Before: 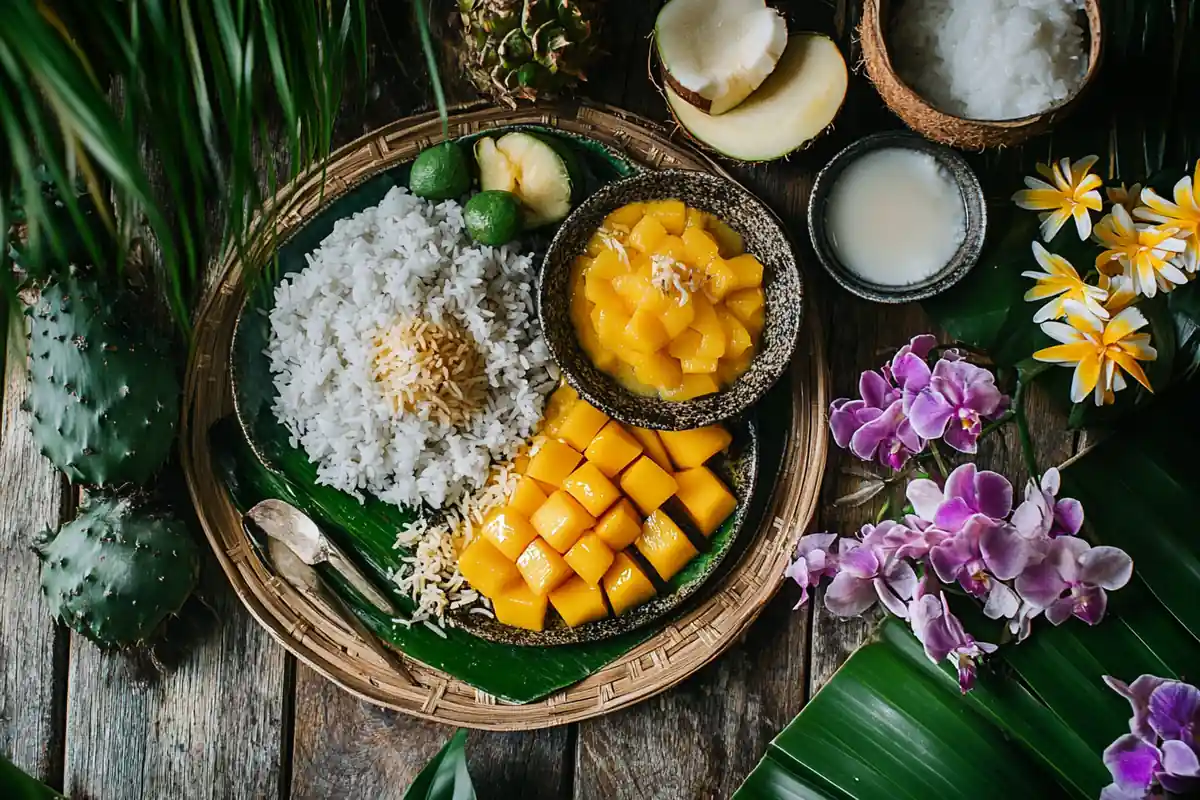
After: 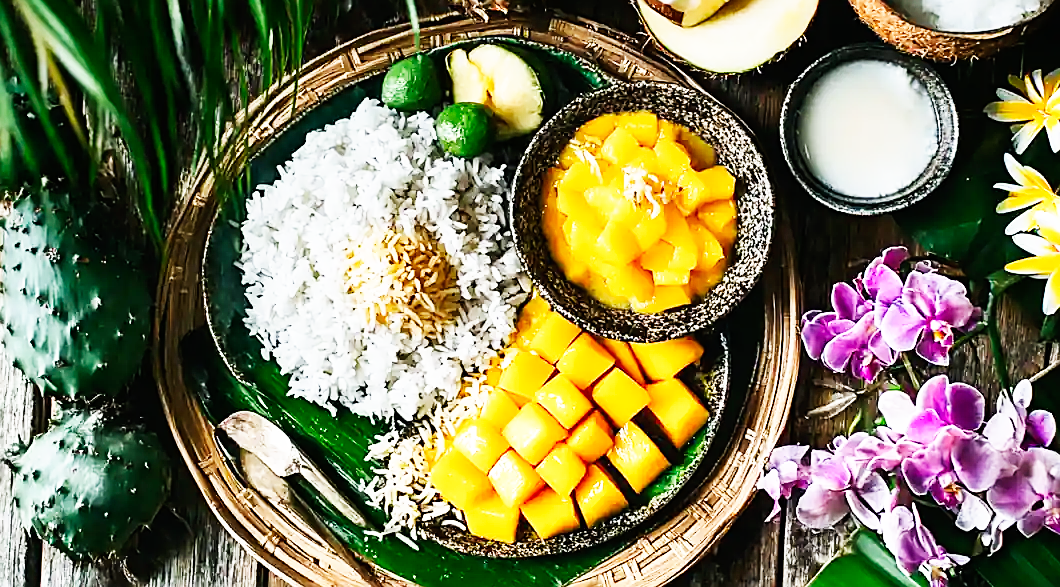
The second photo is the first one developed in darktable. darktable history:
crop and rotate: left 2.356%, top 11.02%, right 9.249%, bottom 15.568%
sharpen: on, module defaults
base curve: curves: ch0 [(0, 0) (0.007, 0.004) (0.027, 0.03) (0.046, 0.07) (0.207, 0.54) (0.442, 0.872) (0.673, 0.972) (1, 1)], preserve colors none
exposure: exposure 0.202 EV, compensate highlight preservation false
